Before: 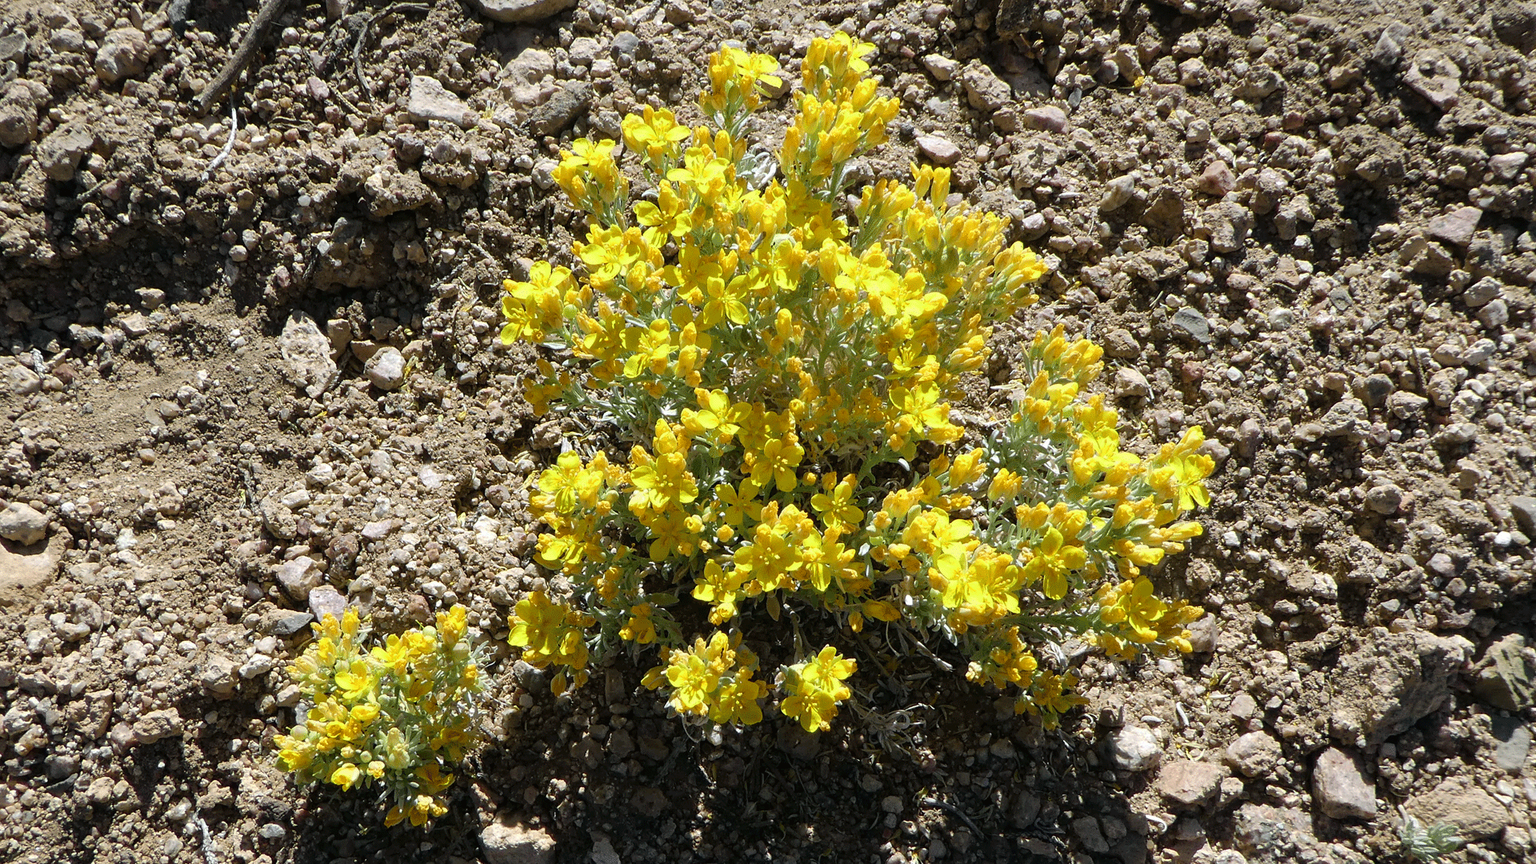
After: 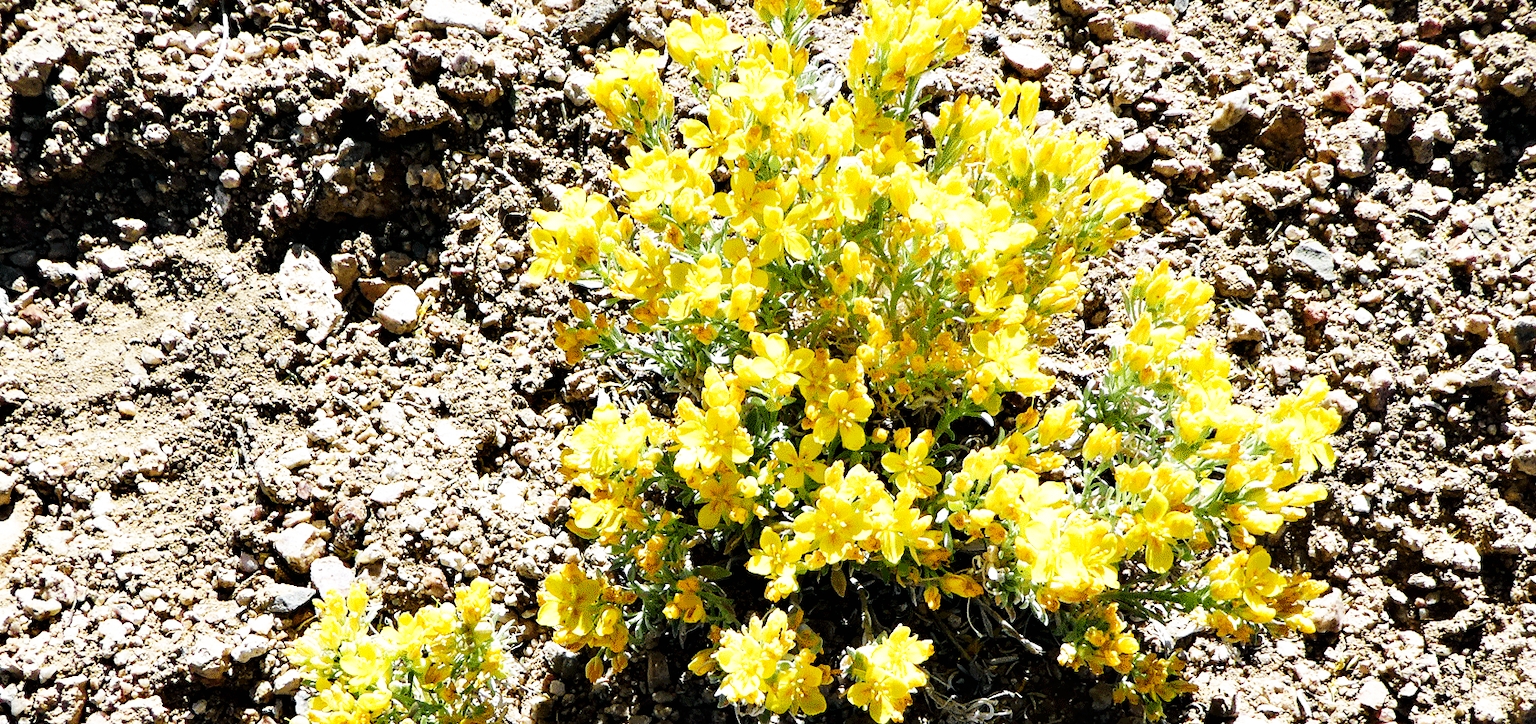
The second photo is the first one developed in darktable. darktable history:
crop and rotate: left 2.359%, top 11.207%, right 9.675%, bottom 15.05%
contrast equalizer: y [[0.6 ×6], [0.55 ×6], [0 ×6], [0 ×6], [0 ×6]], mix 0.583
base curve: curves: ch0 [(0, 0) (0.007, 0.004) (0.027, 0.03) (0.046, 0.07) (0.207, 0.54) (0.442, 0.872) (0.673, 0.972) (1, 1)], preserve colors none
